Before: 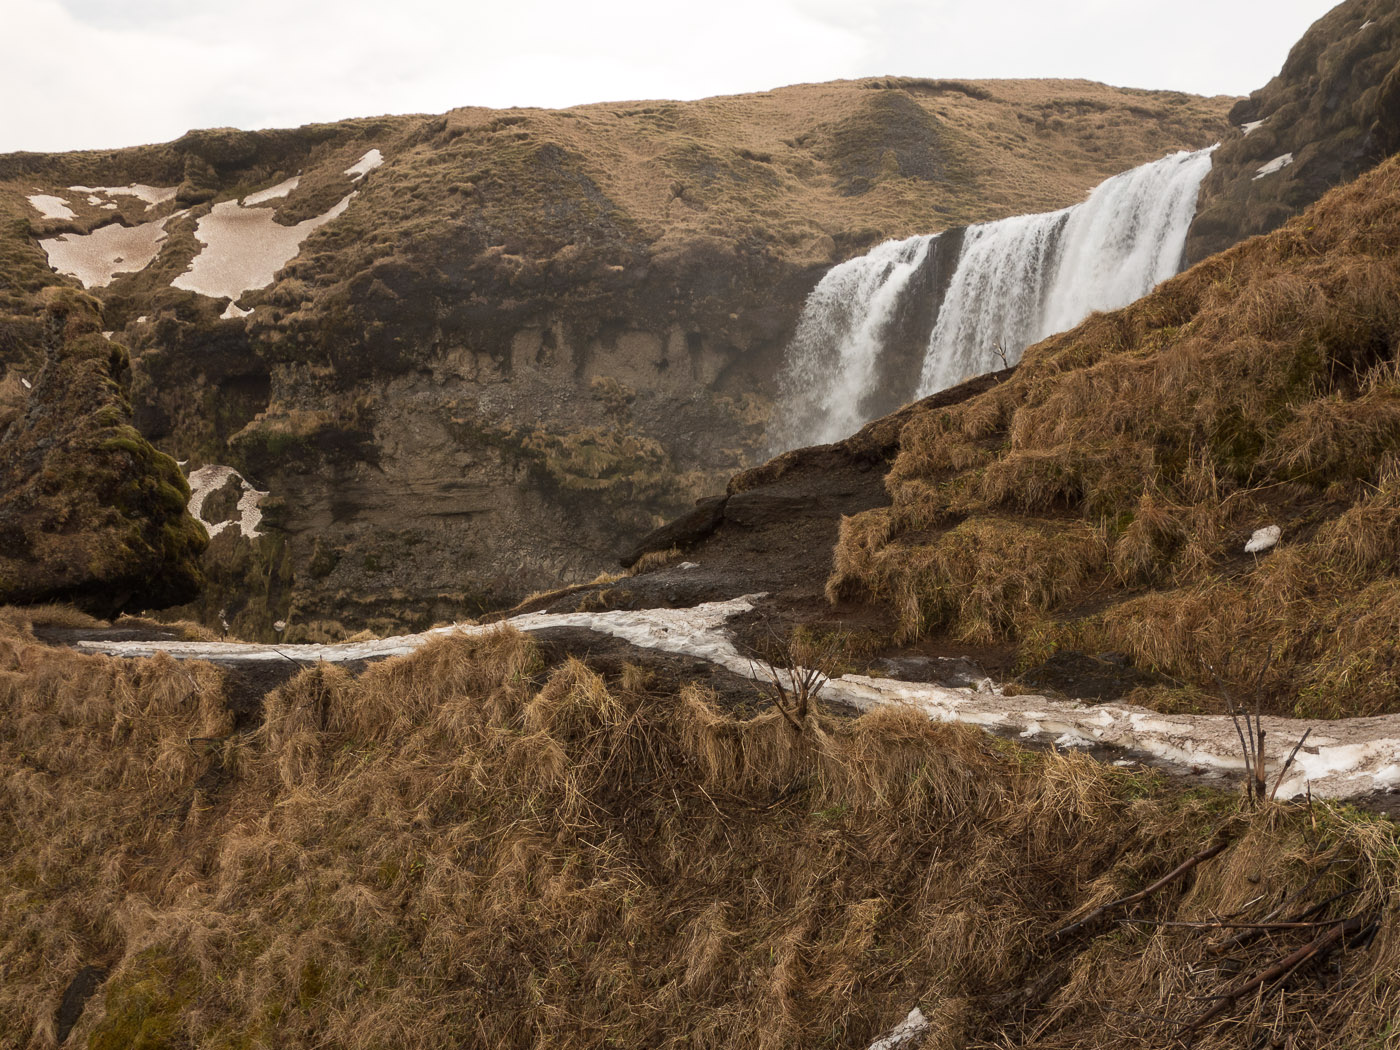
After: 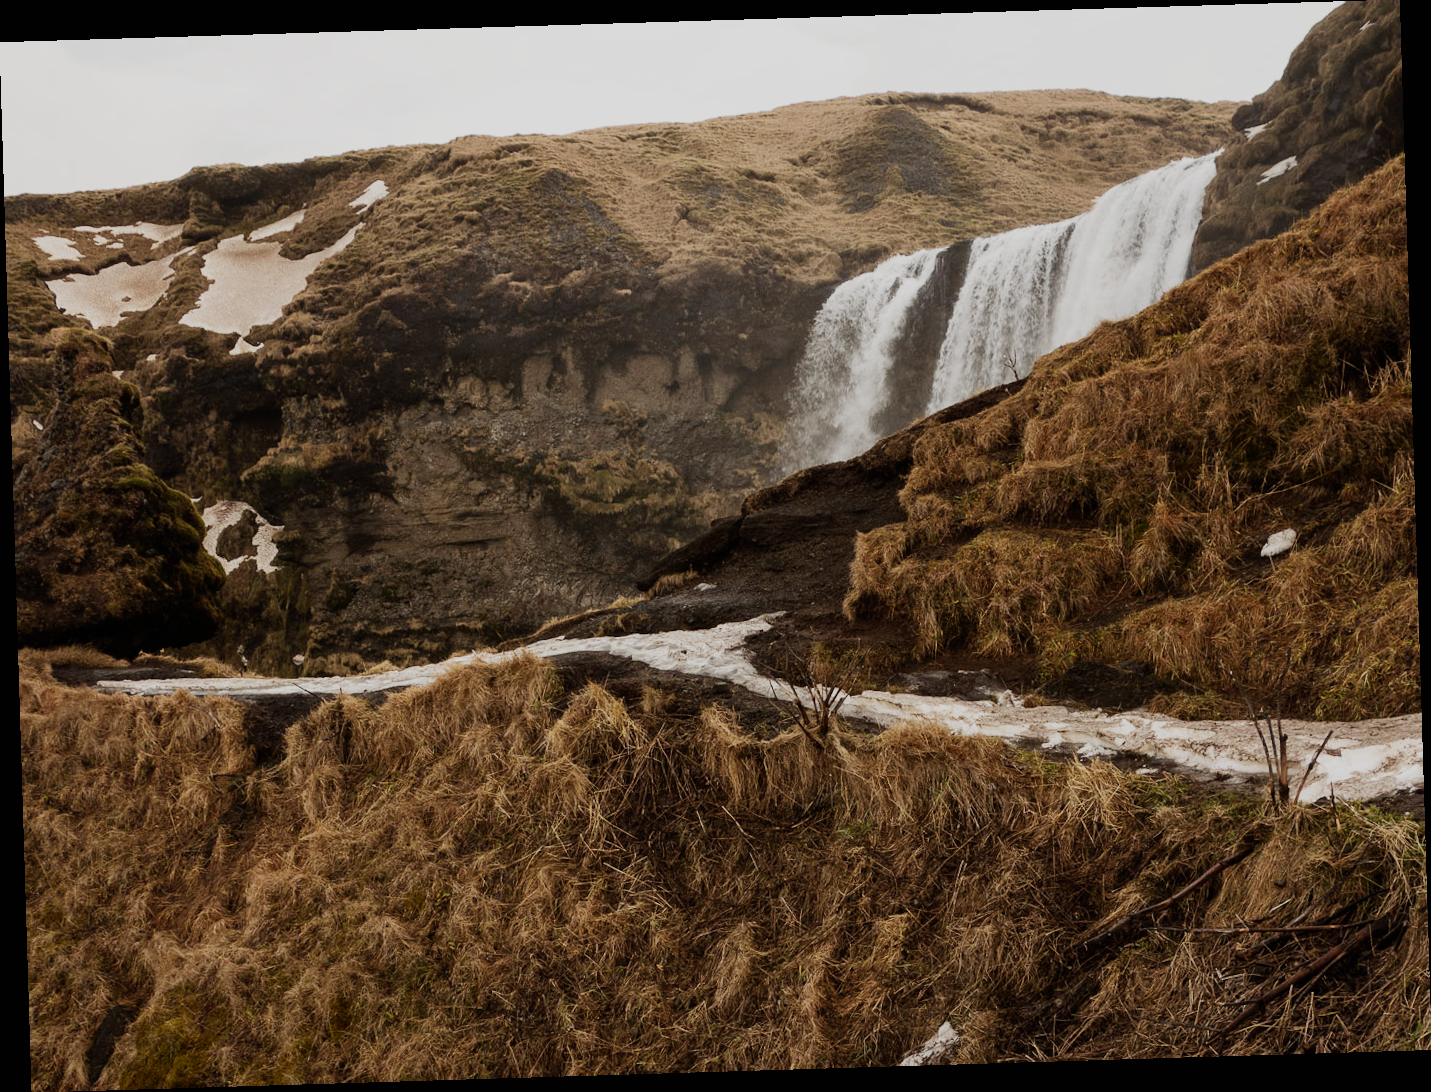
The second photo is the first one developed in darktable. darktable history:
rotate and perspective: rotation -1.75°, automatic cropping off
sigmoid: skew -0.2, preserve hue 0%, red attenuation 0.1, red rotation 0.035, green attenuation 0.1, green rotation -0.017, blue attenuation 0.15, blue rotation -0.052, base primaries Rec2020
